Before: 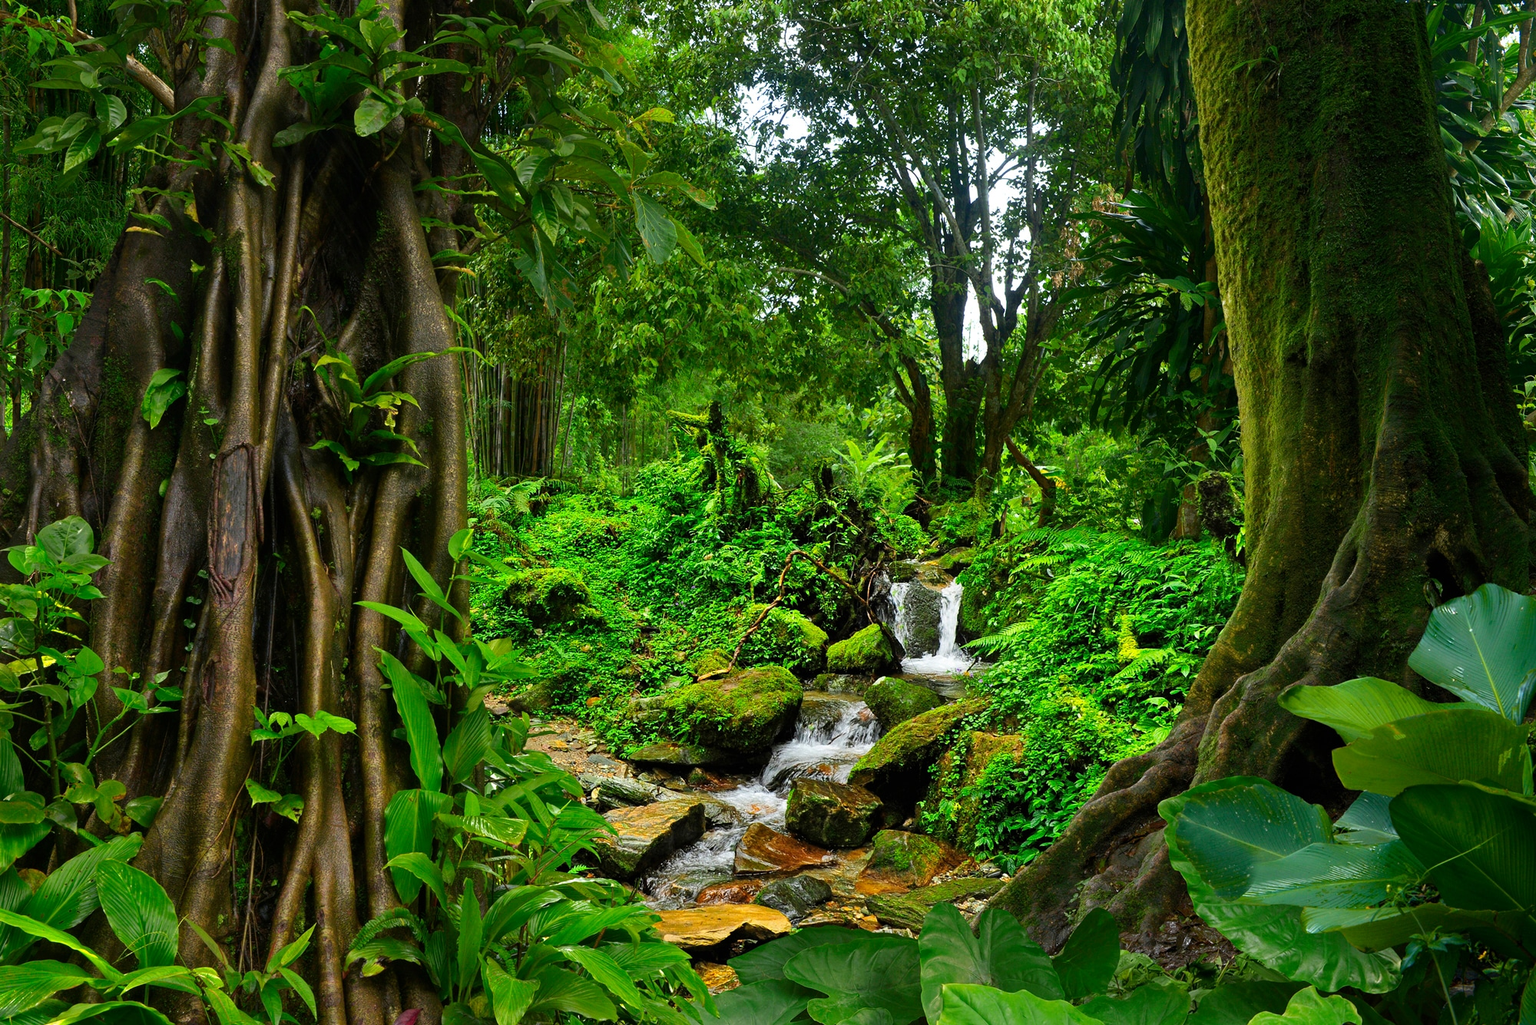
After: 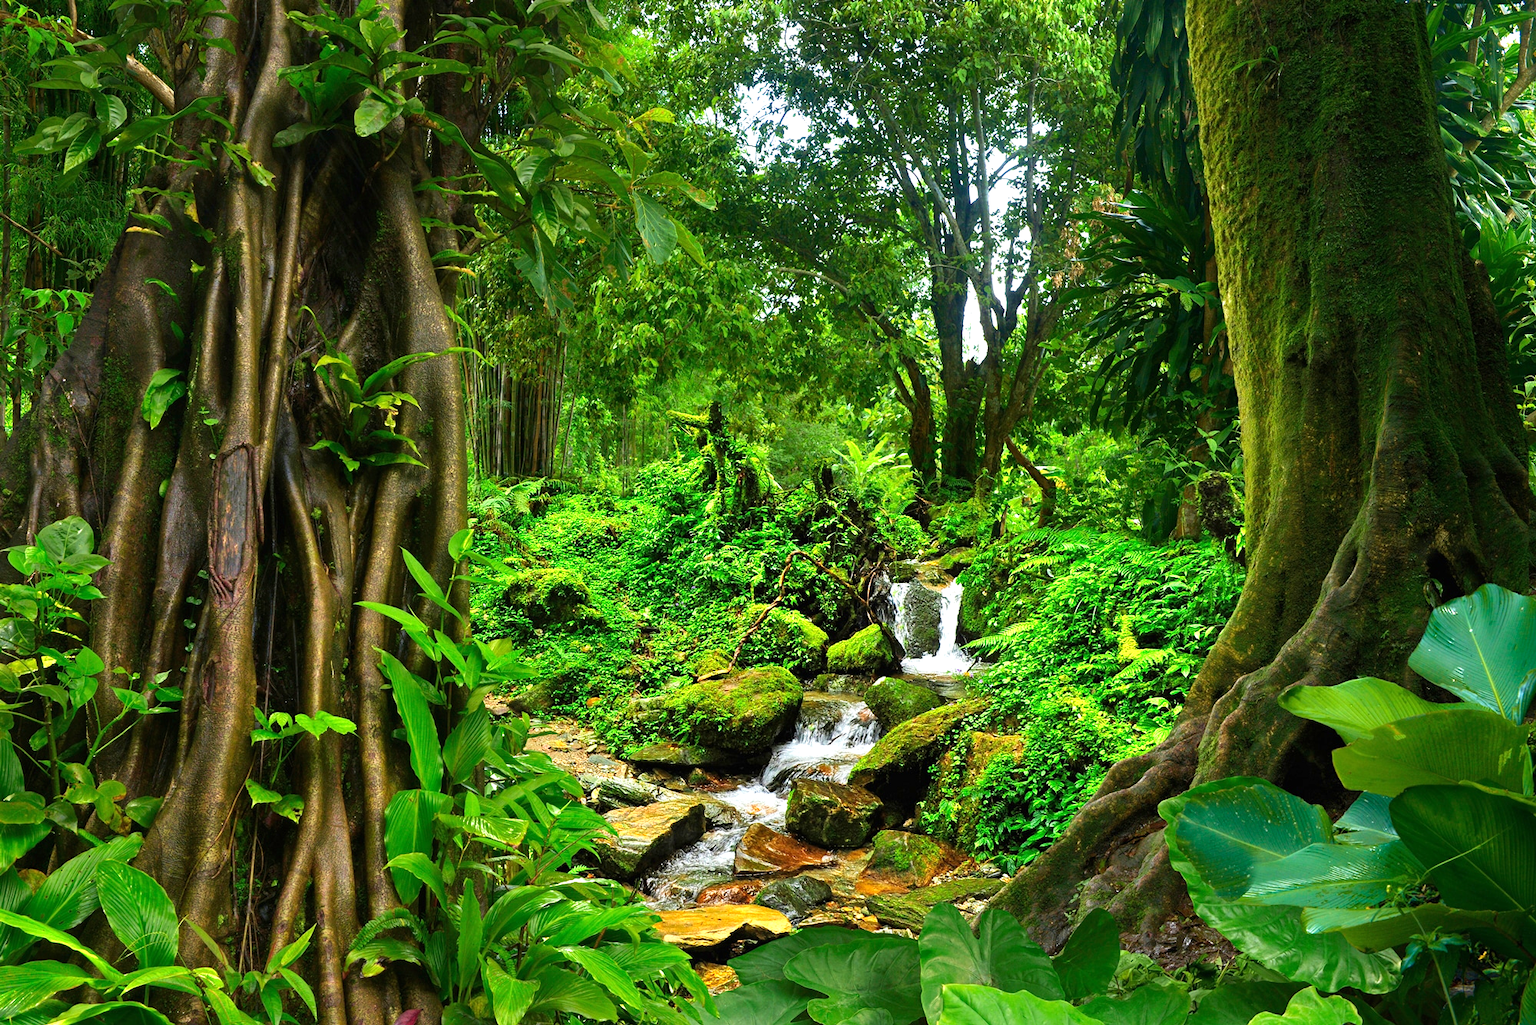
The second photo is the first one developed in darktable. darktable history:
exposure: black level correction 0, exposure 0.697 EV, compensate exposure bias true, compensate highlight preservation false
velvia: on, module defaults
